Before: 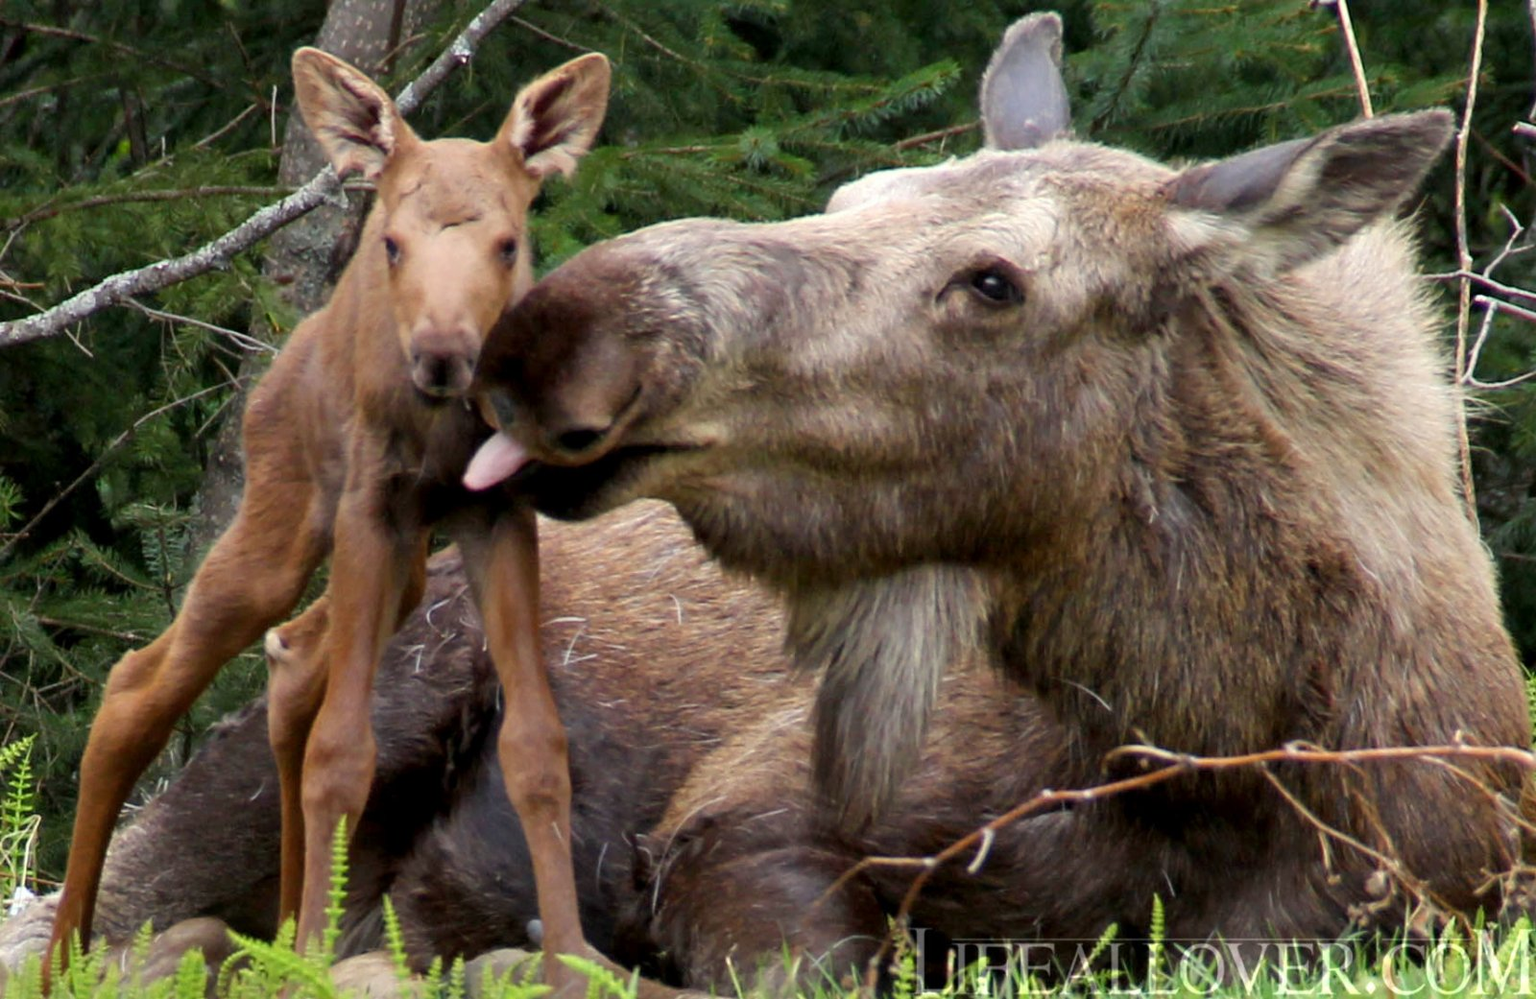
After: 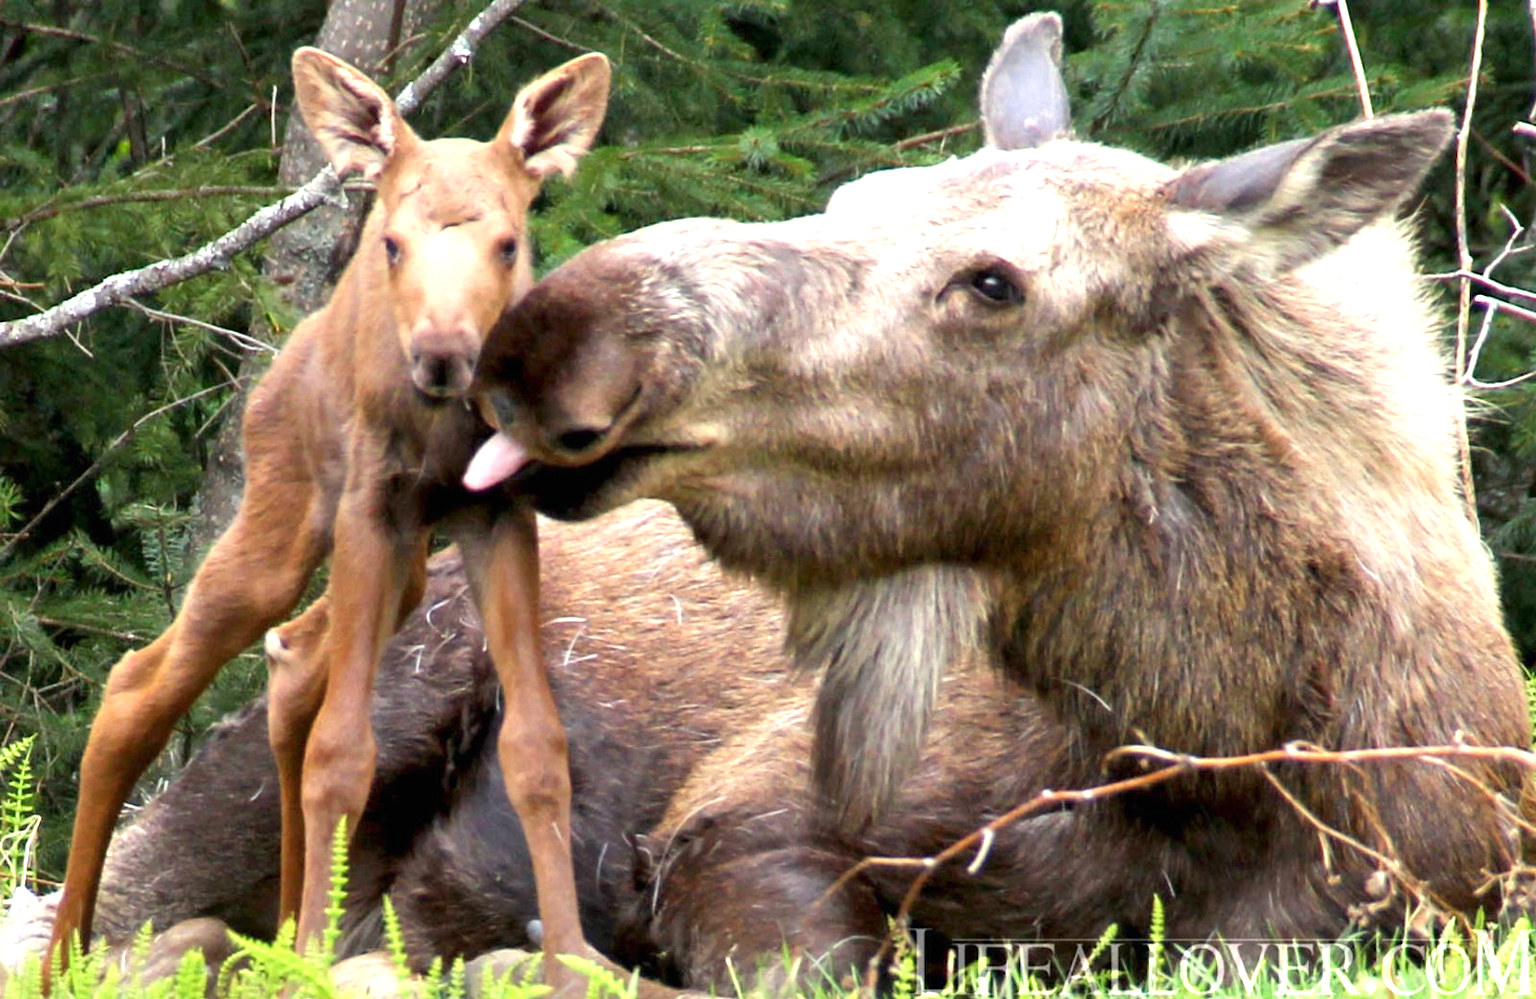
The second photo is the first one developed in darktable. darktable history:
exposure: black level correction 0, exposure 1.101 EV, compensate exposure bias true, compensate highlight preservation false
